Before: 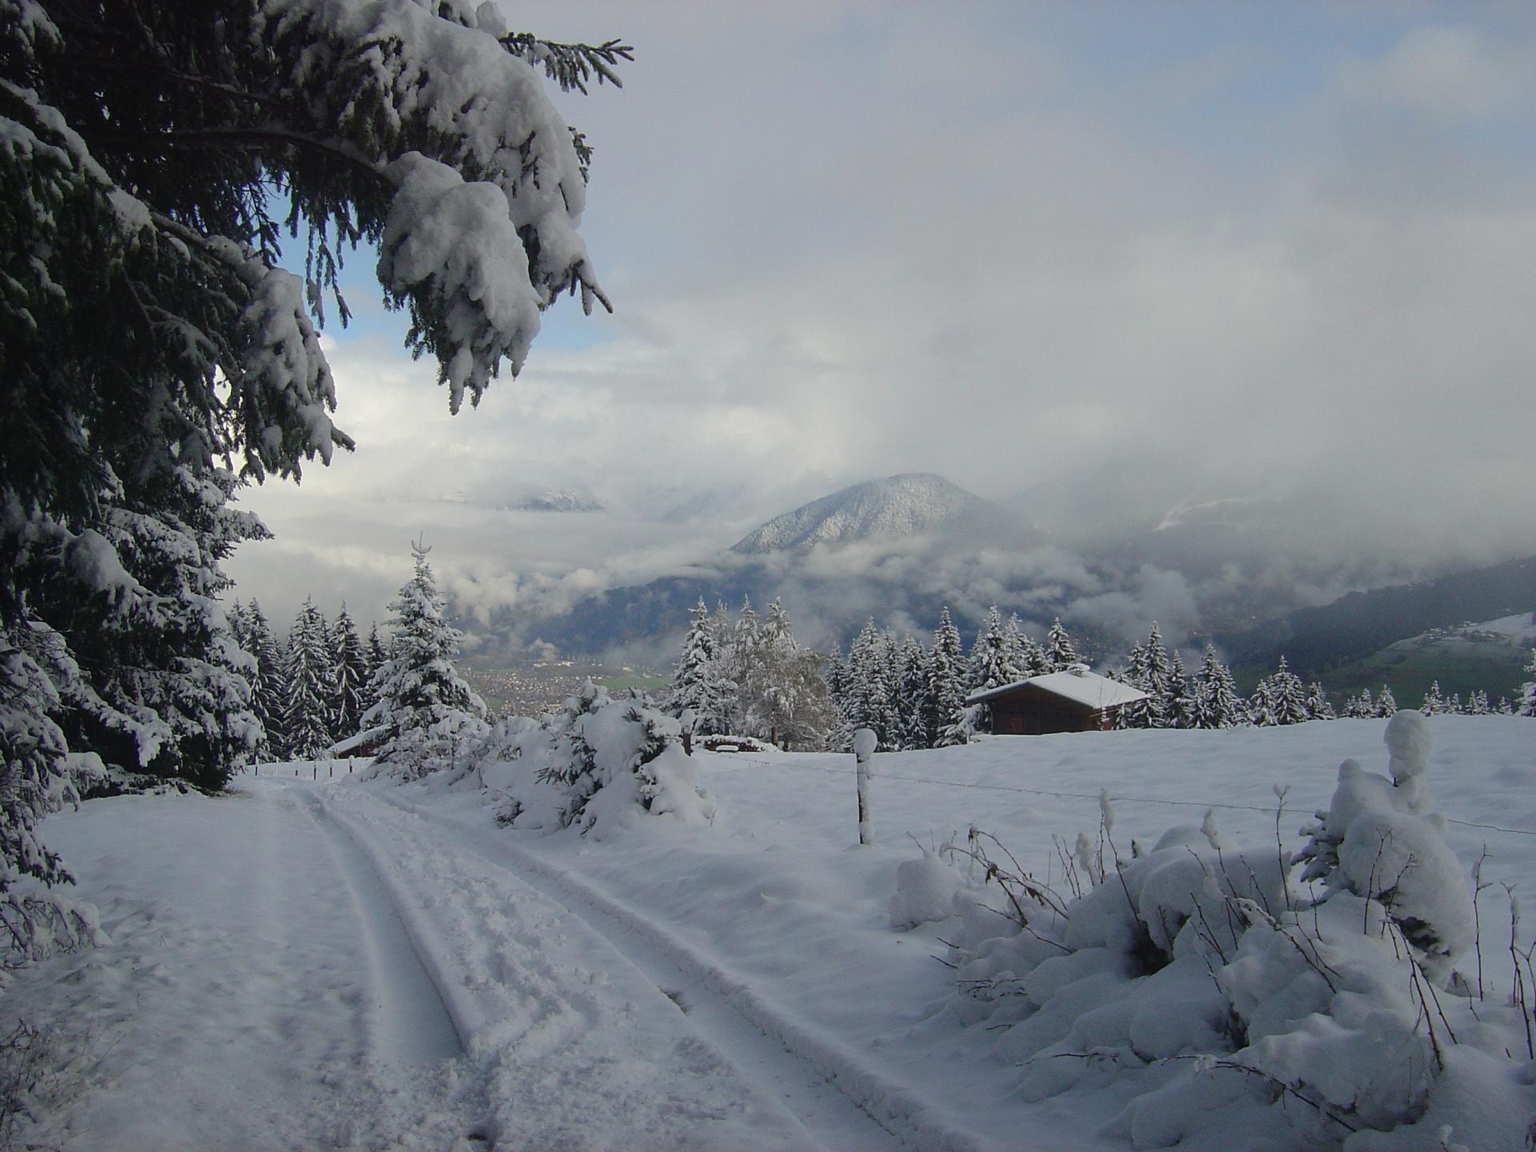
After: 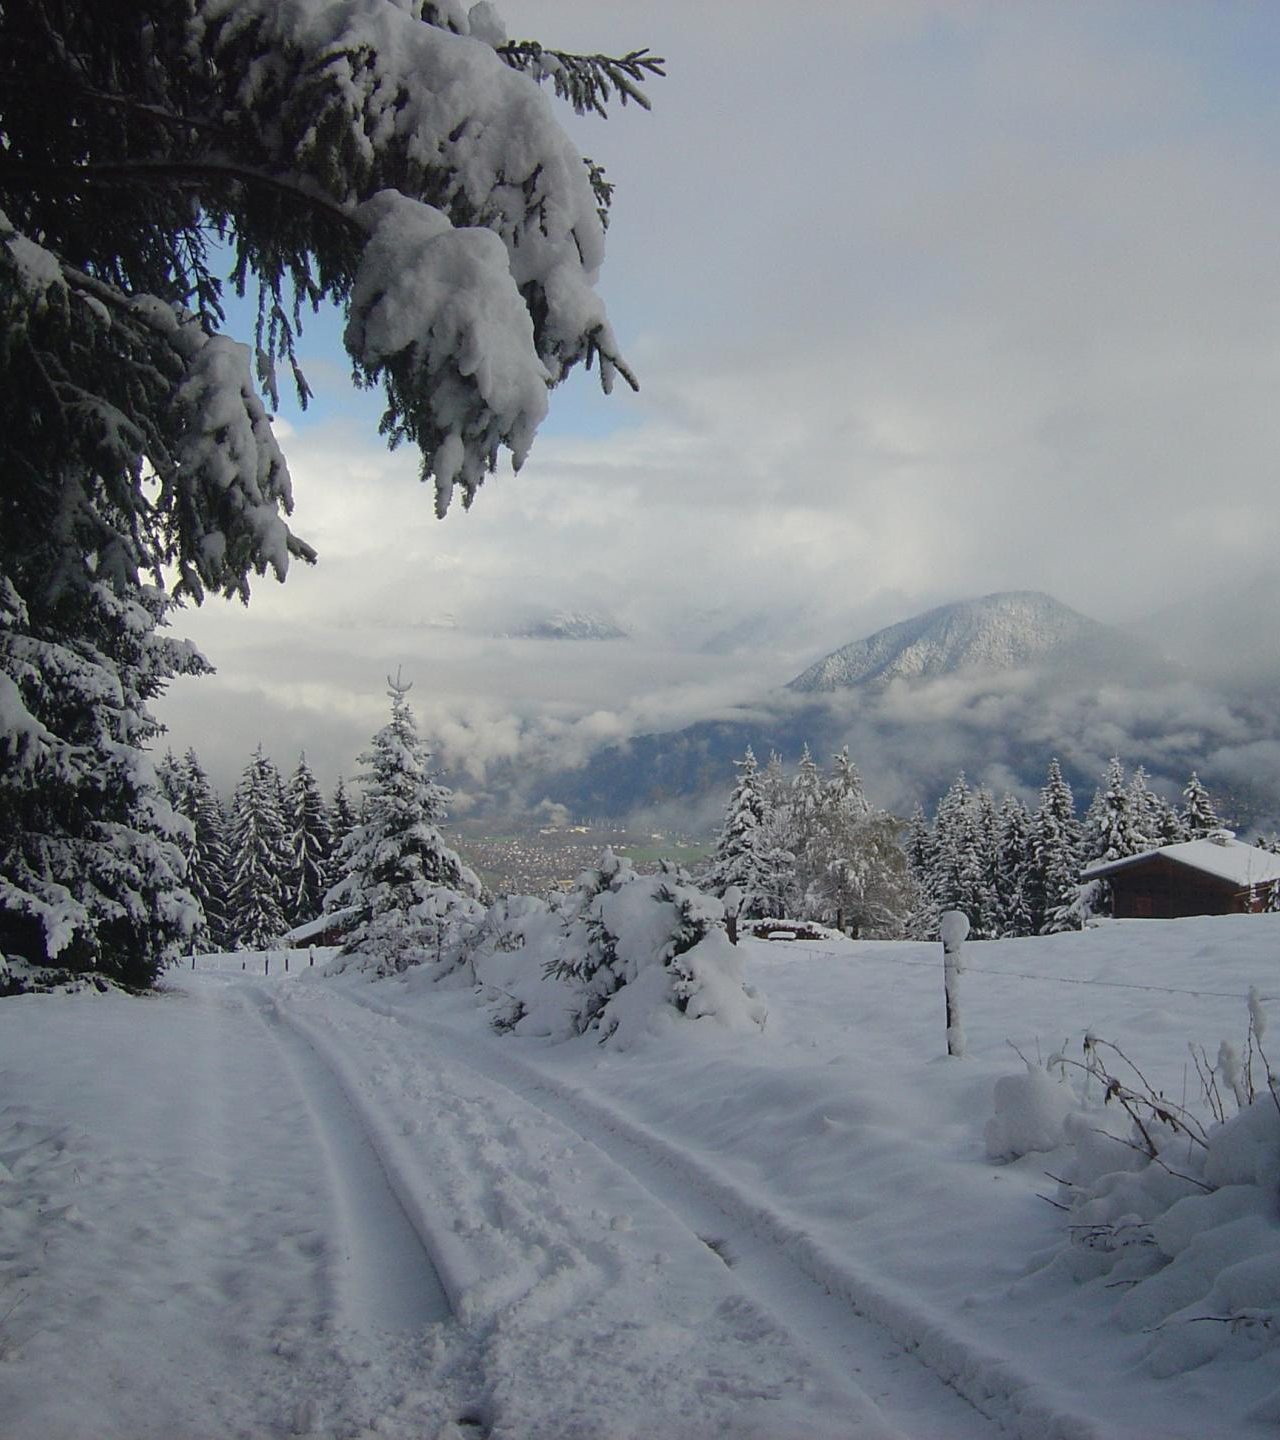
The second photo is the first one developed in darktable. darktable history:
crop and rotate: left 6.617%, right 26.717%
vibrance: on, module defaults
